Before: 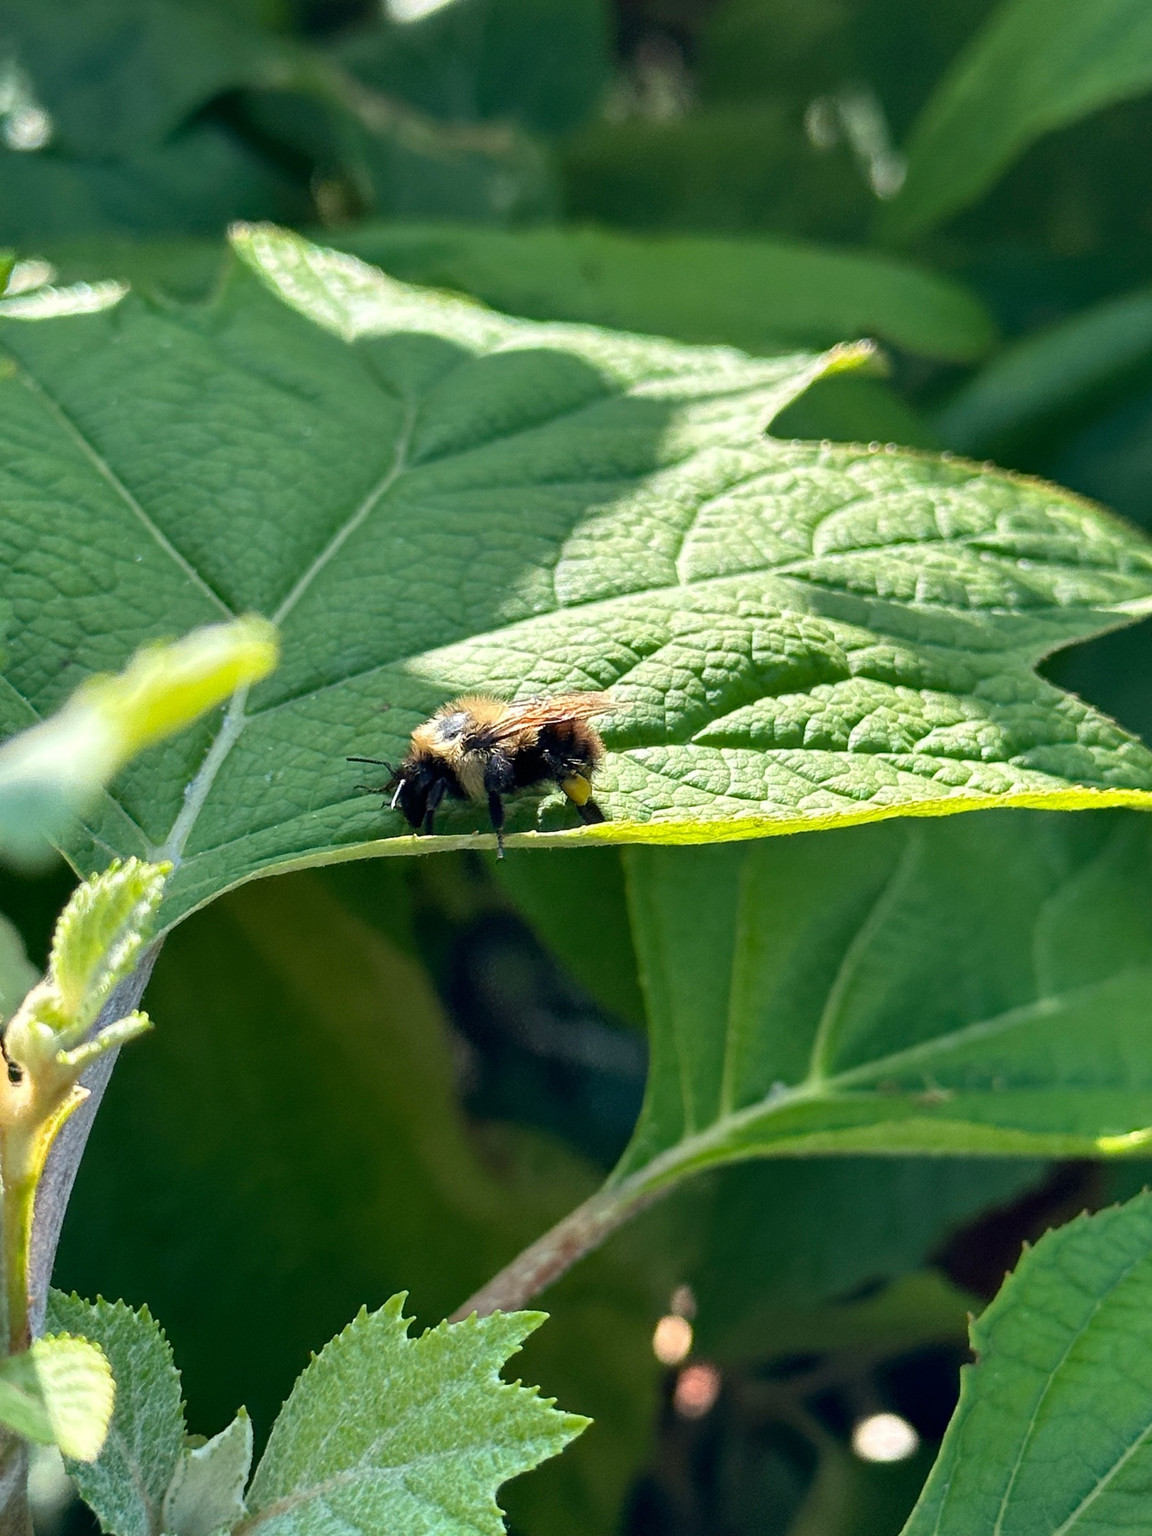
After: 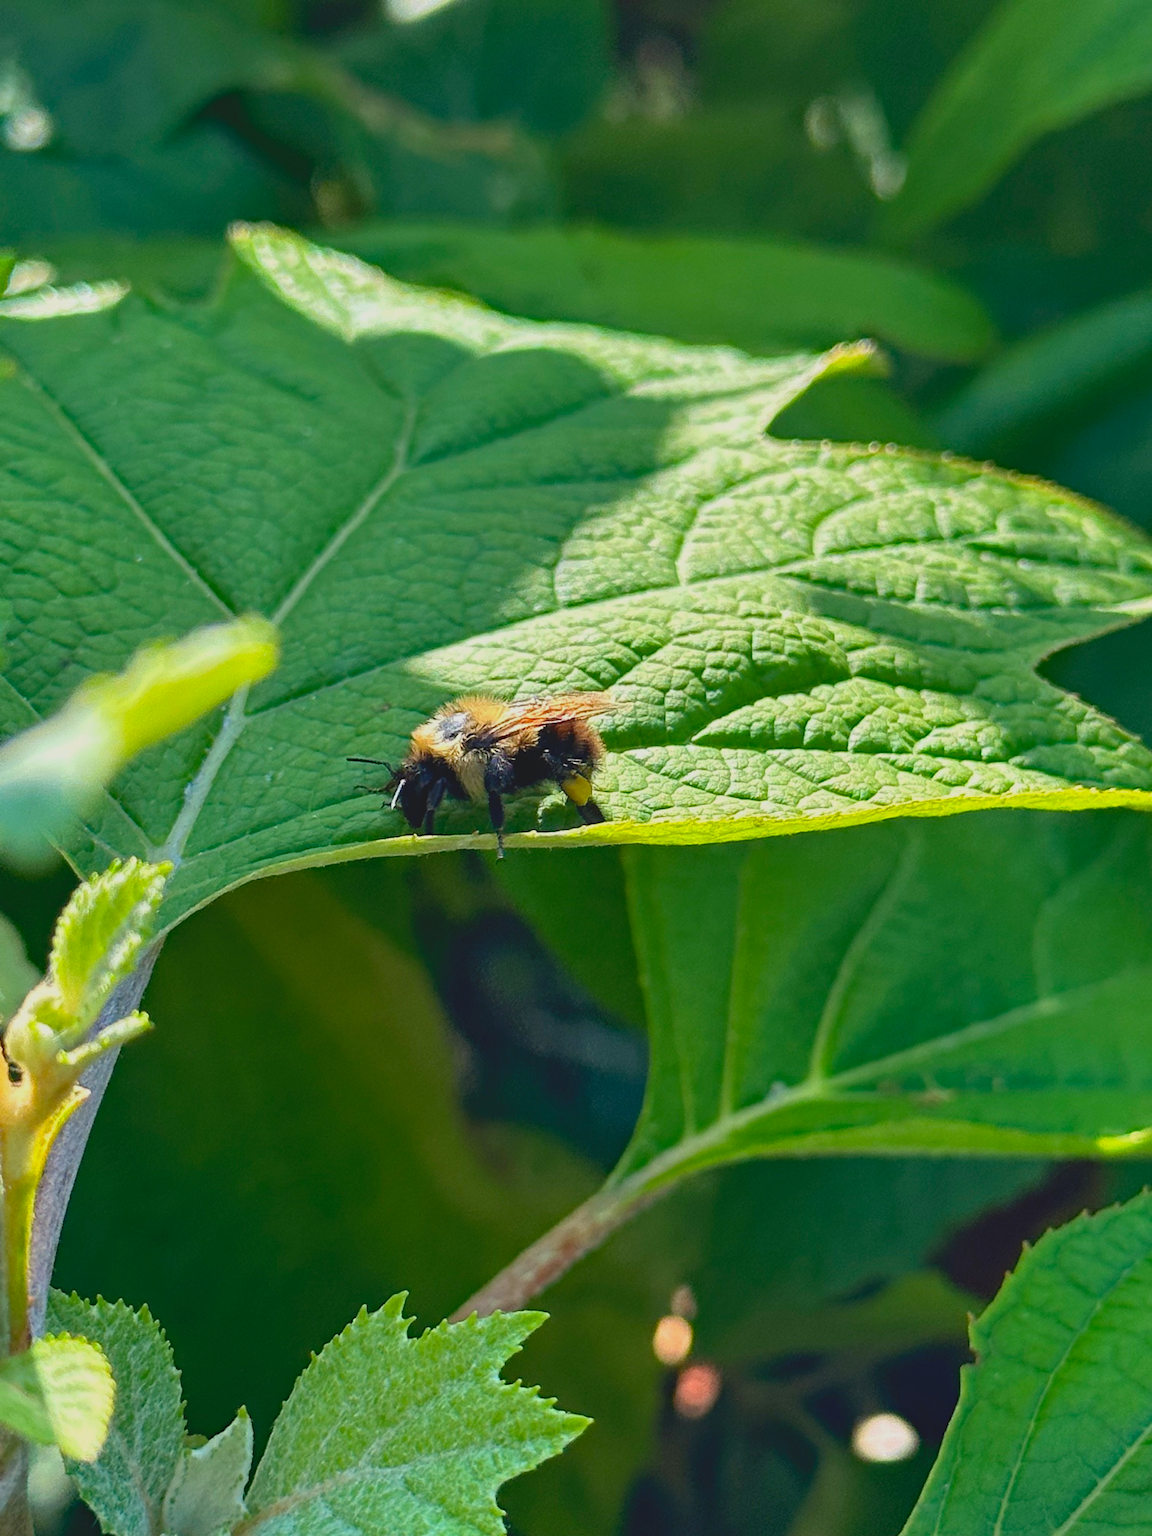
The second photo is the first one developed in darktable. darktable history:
haze removal: adaptive false
contrast brightness saturation: contrast -0.199, saturation 0.189
